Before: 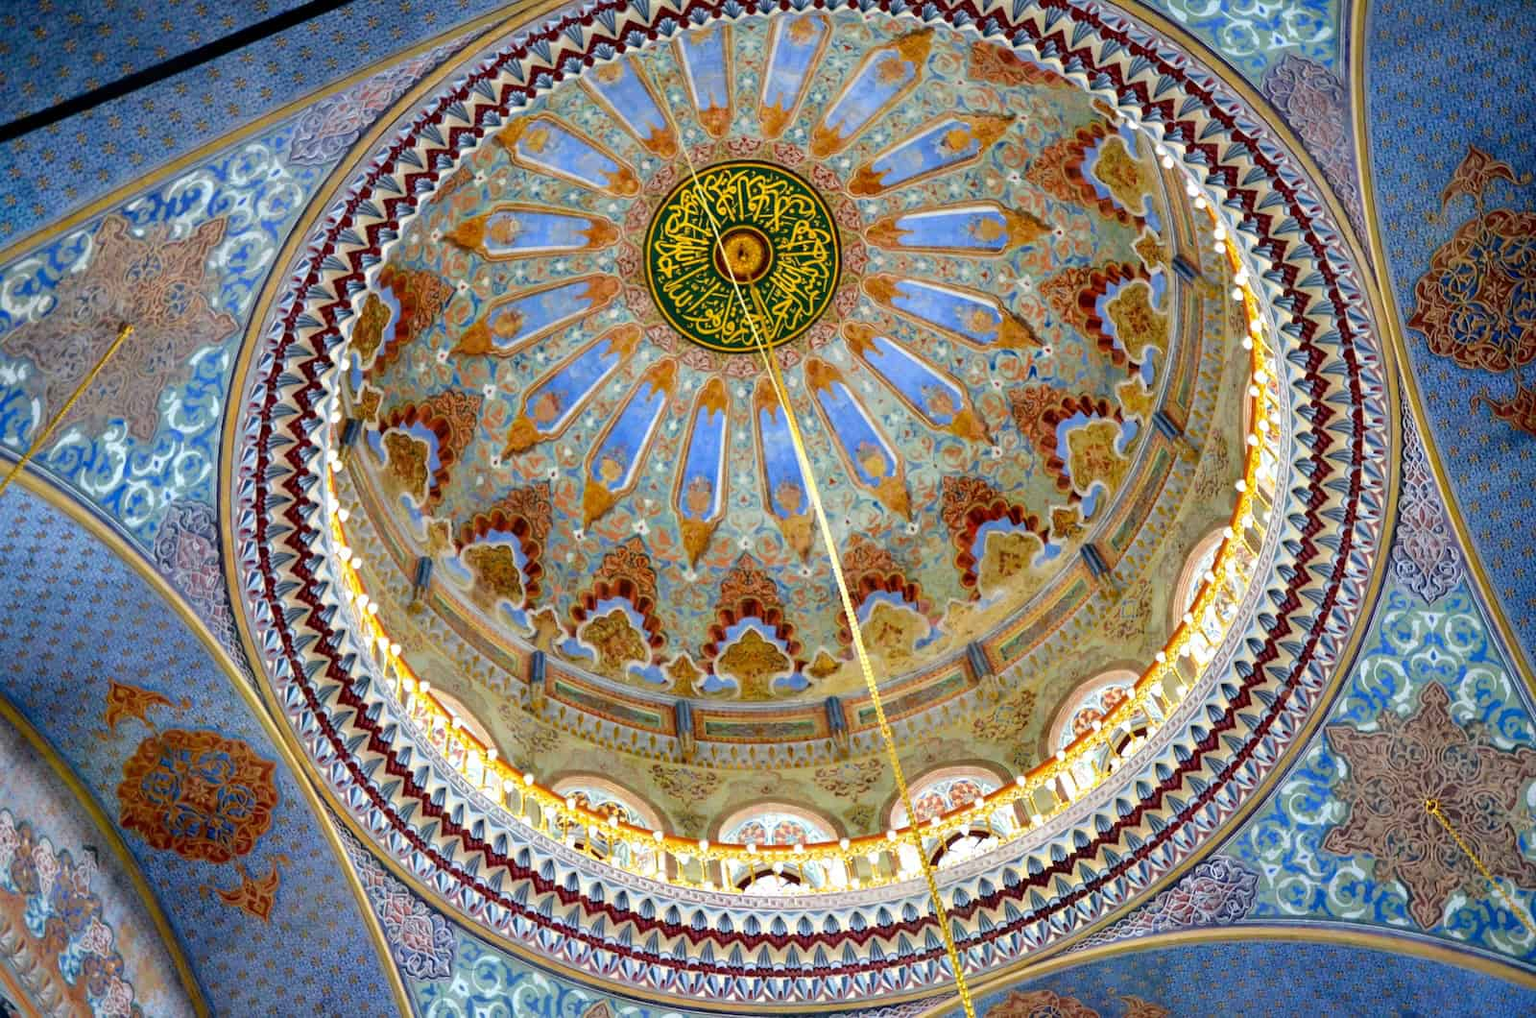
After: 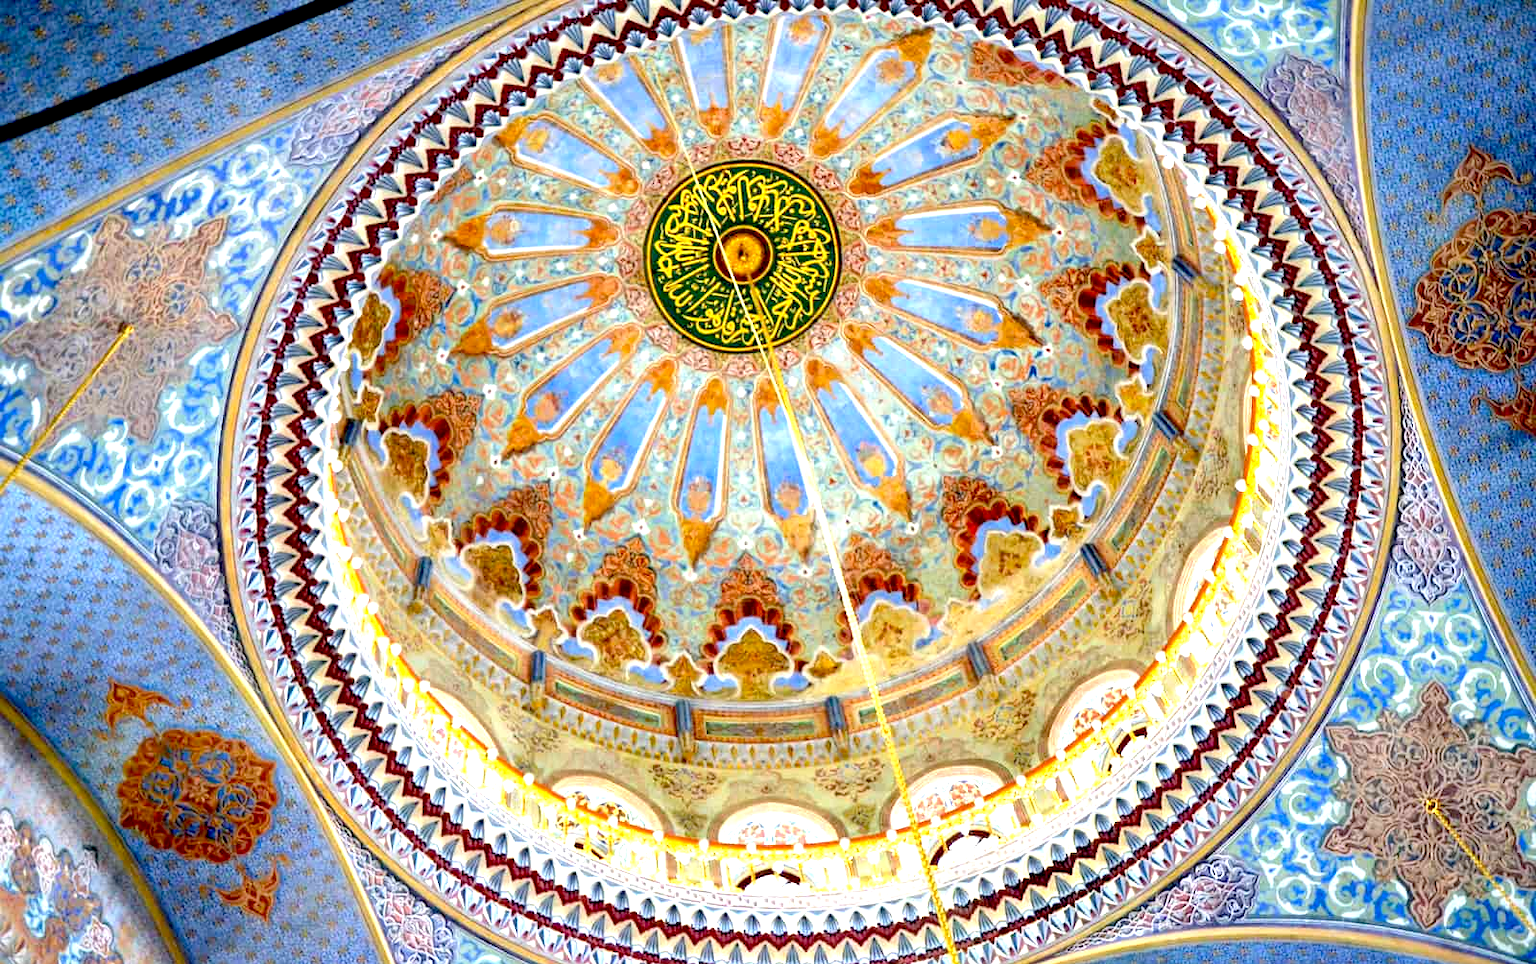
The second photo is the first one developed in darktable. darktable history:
crop and rotate: top 0%, bottom 5.097%
exposure: black level correction 0.01, exposure 1 EV, compensate highlight preservation false
